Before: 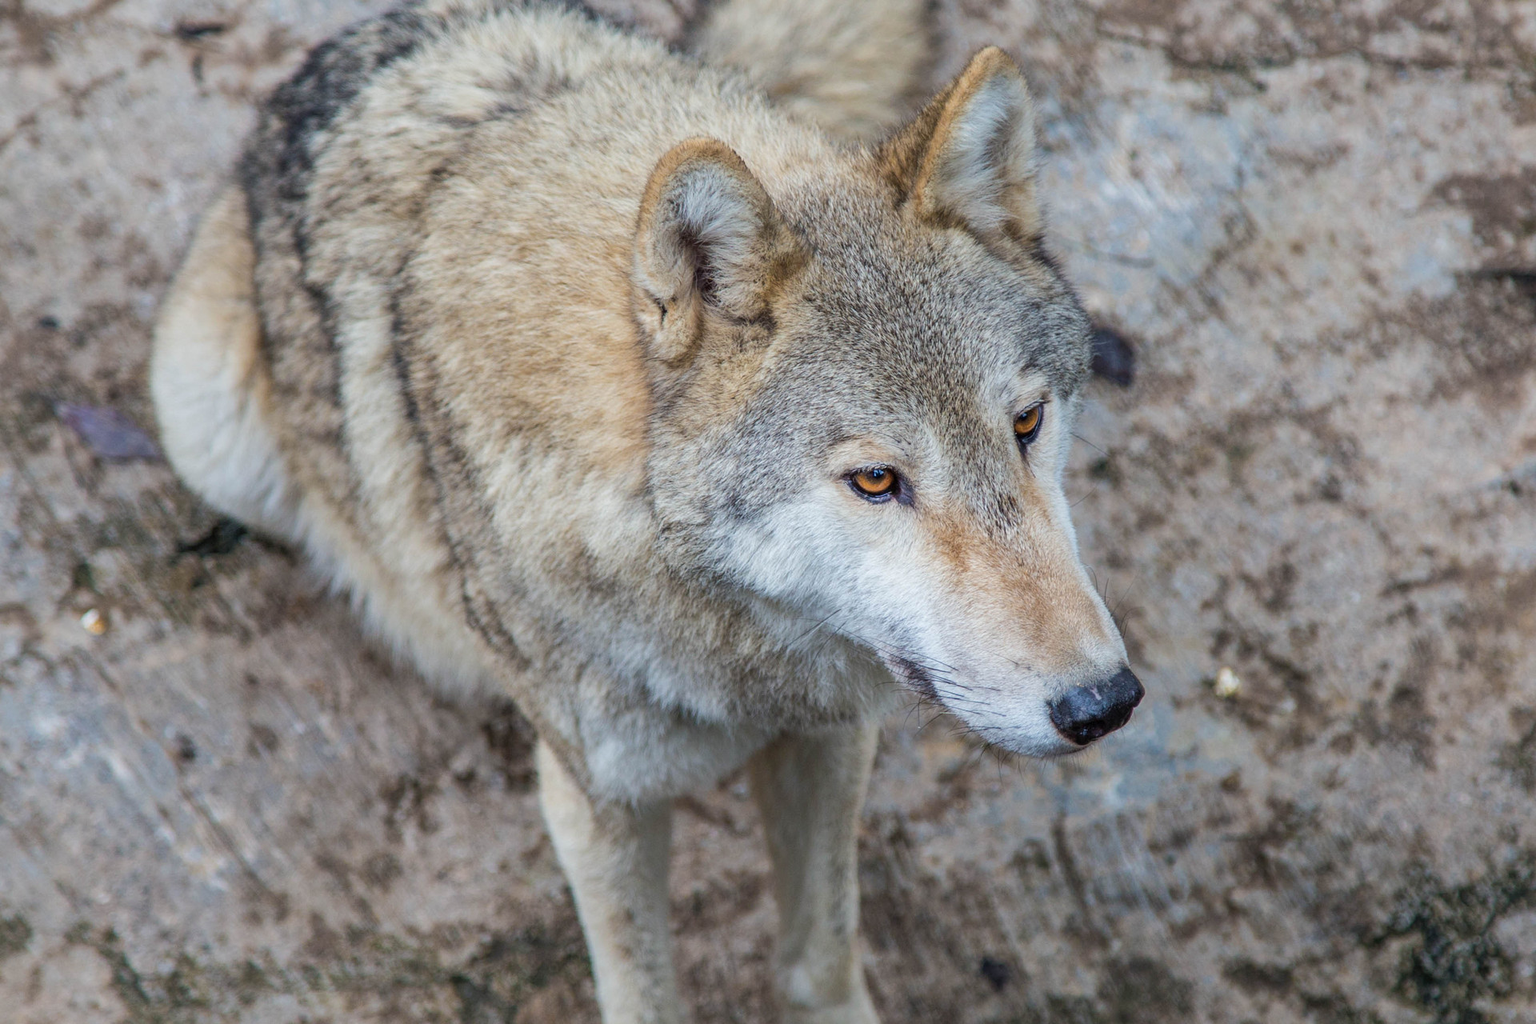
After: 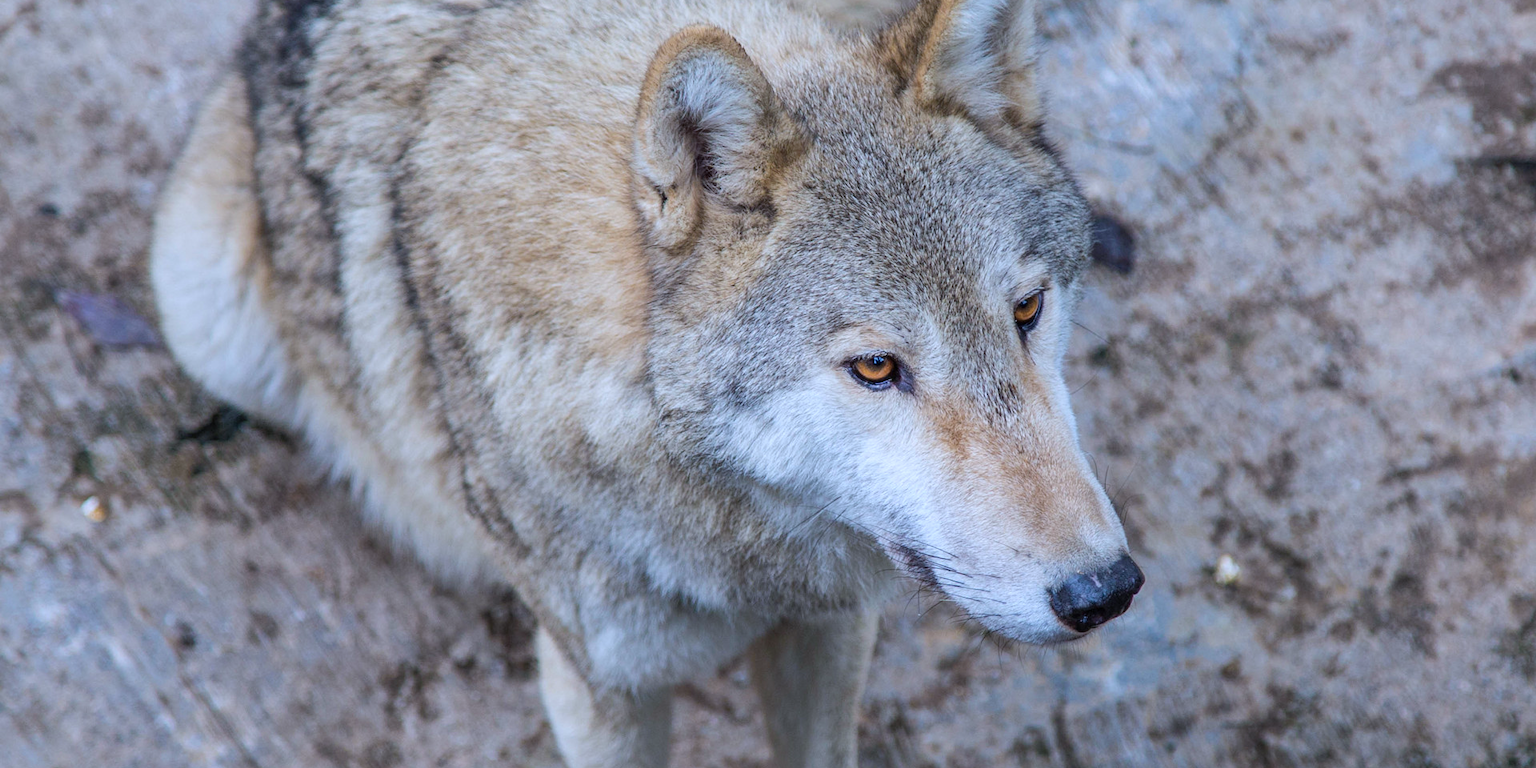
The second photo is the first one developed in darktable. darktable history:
crop: top 11.038%, bottom 13.962%
color calibration: illuminant as shot in camera, x 0.37, y 0.382, temperature 4313.32 K
